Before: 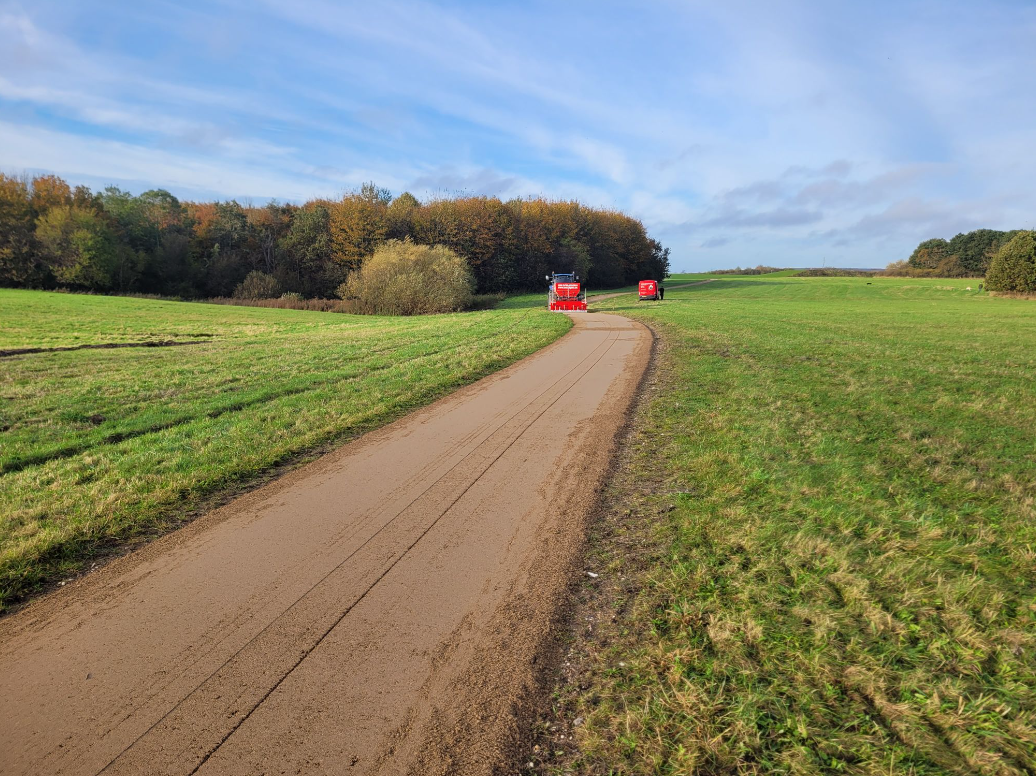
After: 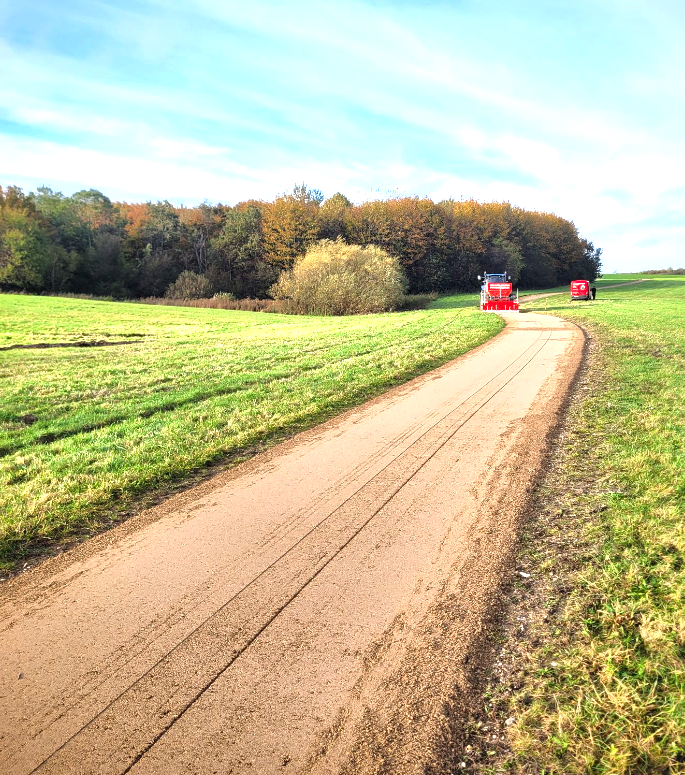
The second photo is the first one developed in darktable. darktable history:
exposure: black level correction 0, exposure 1.2 EV, compensate highlight preservation false
local contrast: mode bilateral grid, contrast 19, coarseness 50, detail 179%, midtone range 0.2
crop and rotate: left 6.695%, right 27.127%
vignetting: brightness -0.225, saturation 0.133
